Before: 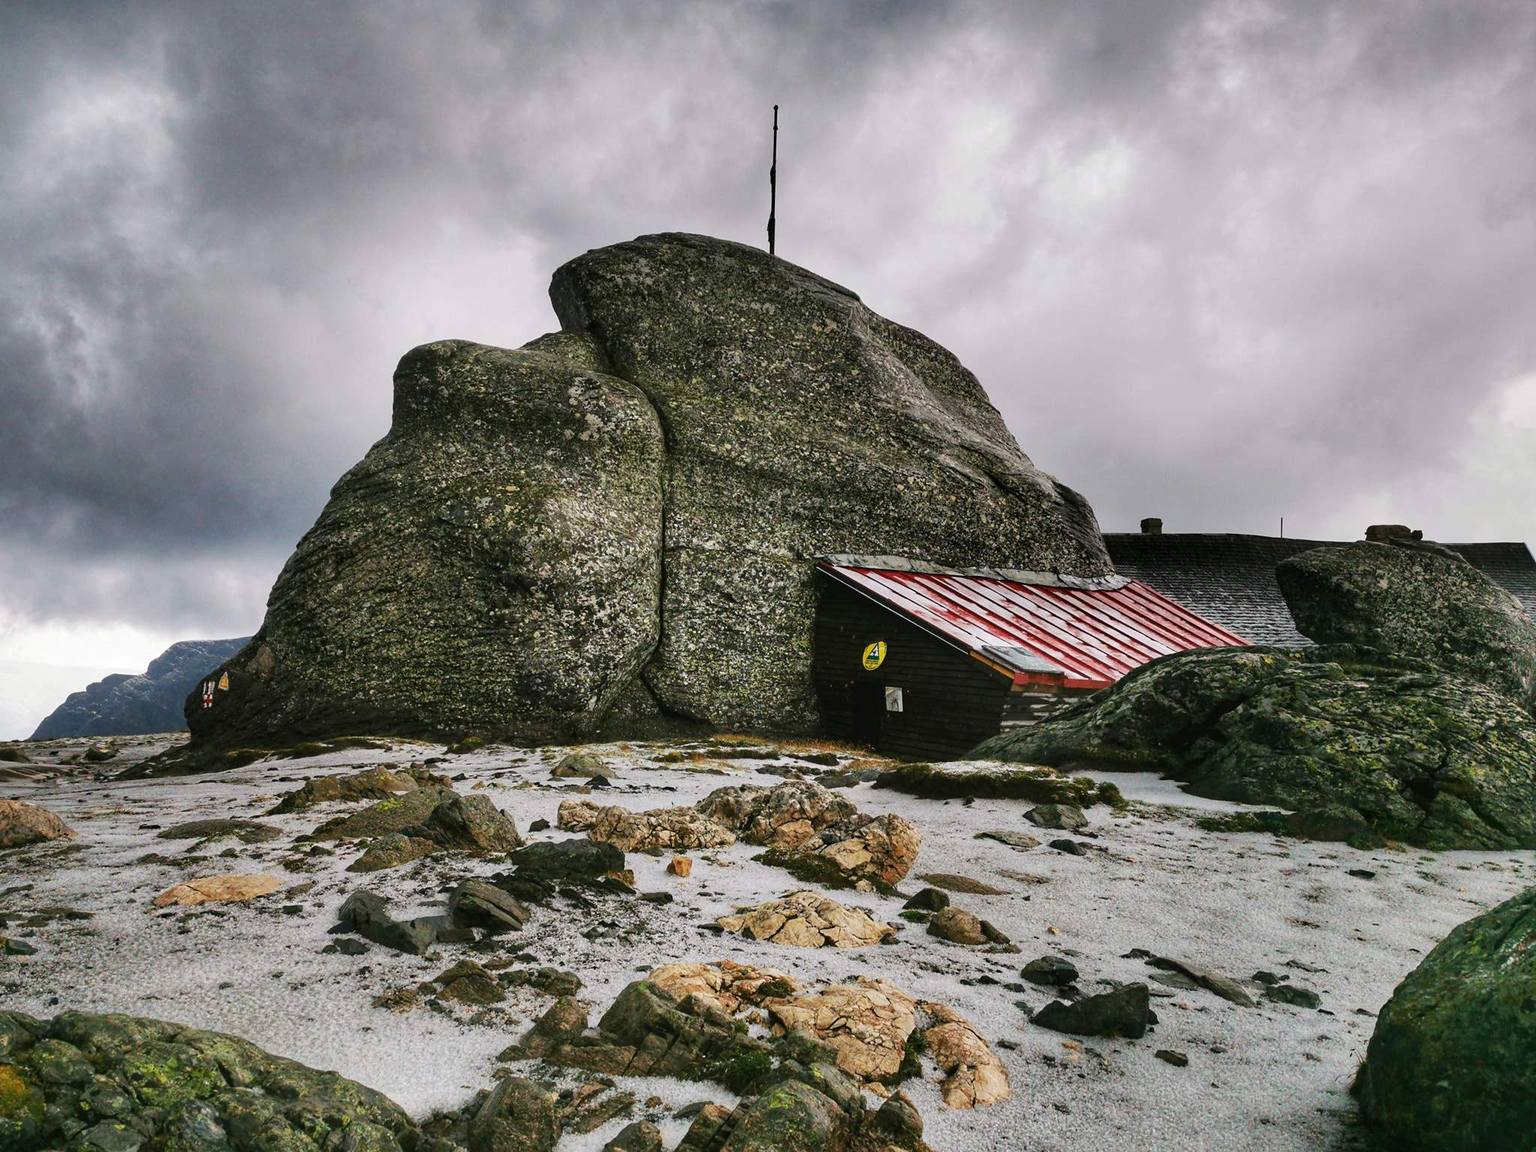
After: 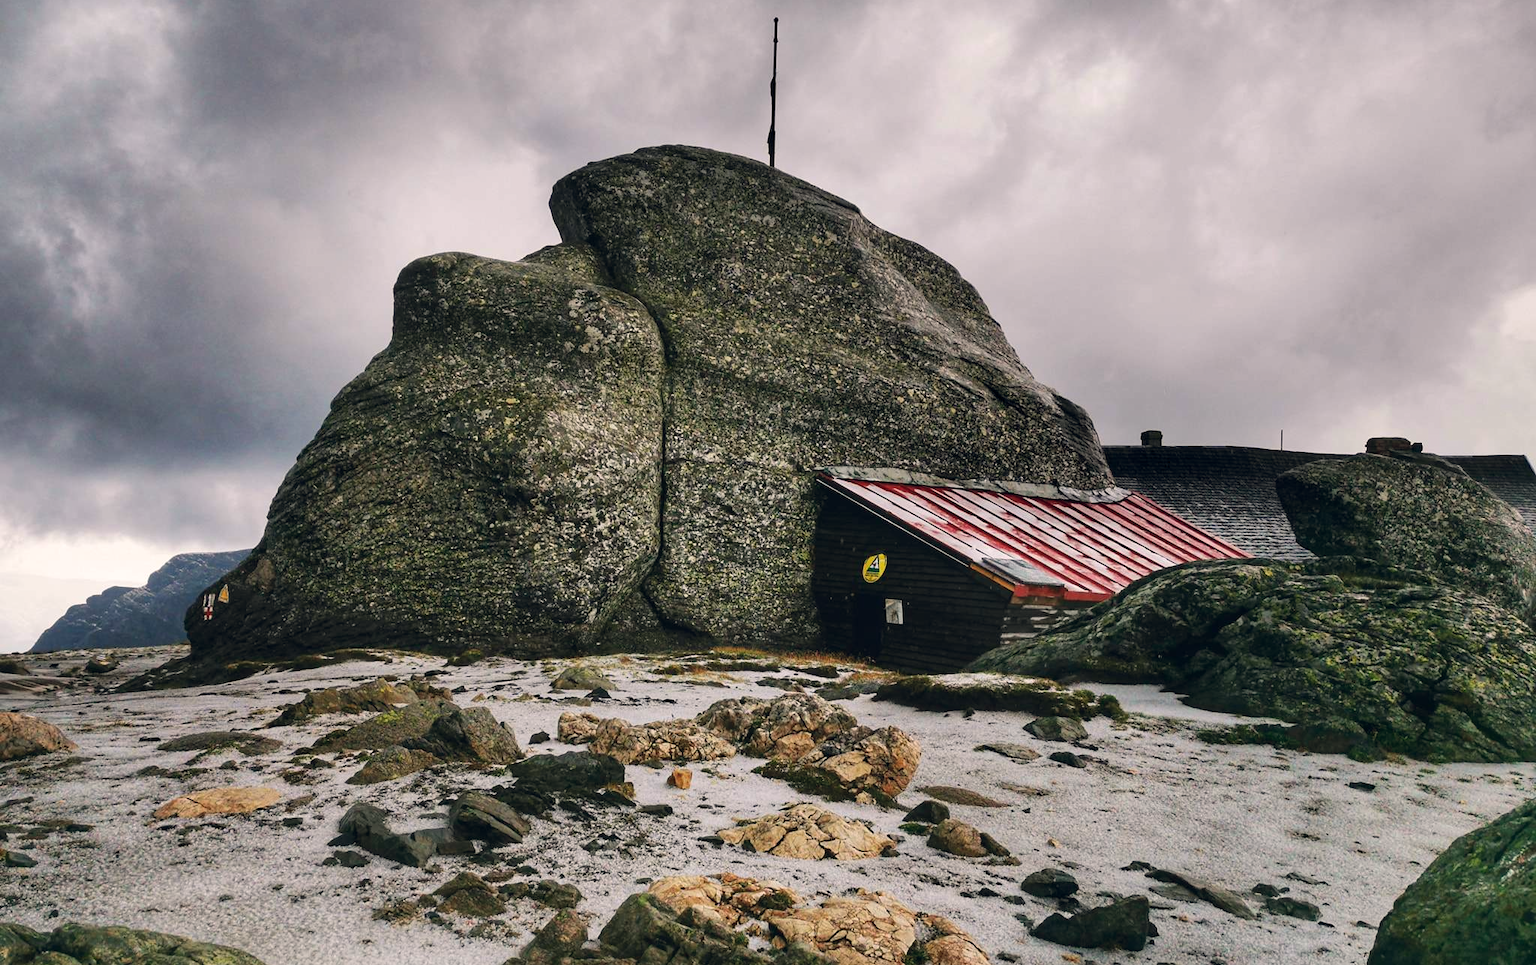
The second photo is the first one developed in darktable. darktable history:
crop: top 7.625%, bottom 8.027%
color balance rgb: shadows lift › hue 87.51°, highlights gain › chroma 1.62%, highlights gain › hue 55.1°, global offset › chroma 0.06%, global offset › hue 253.66°, linear chroma grading › global chroma 0.5%
